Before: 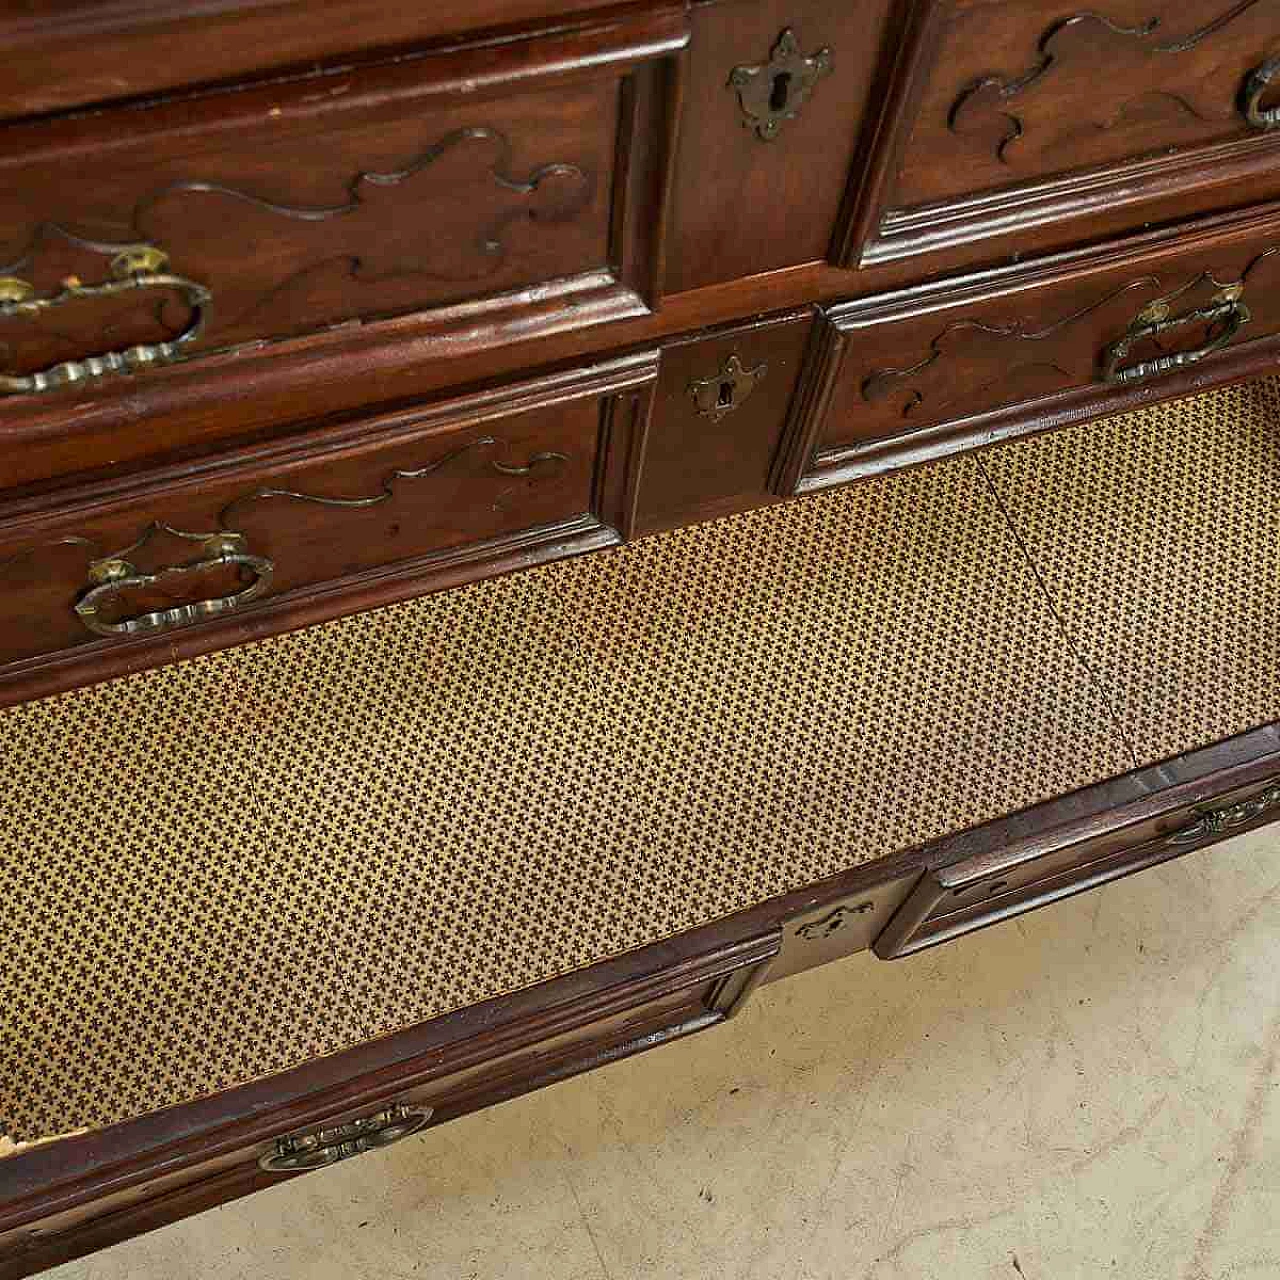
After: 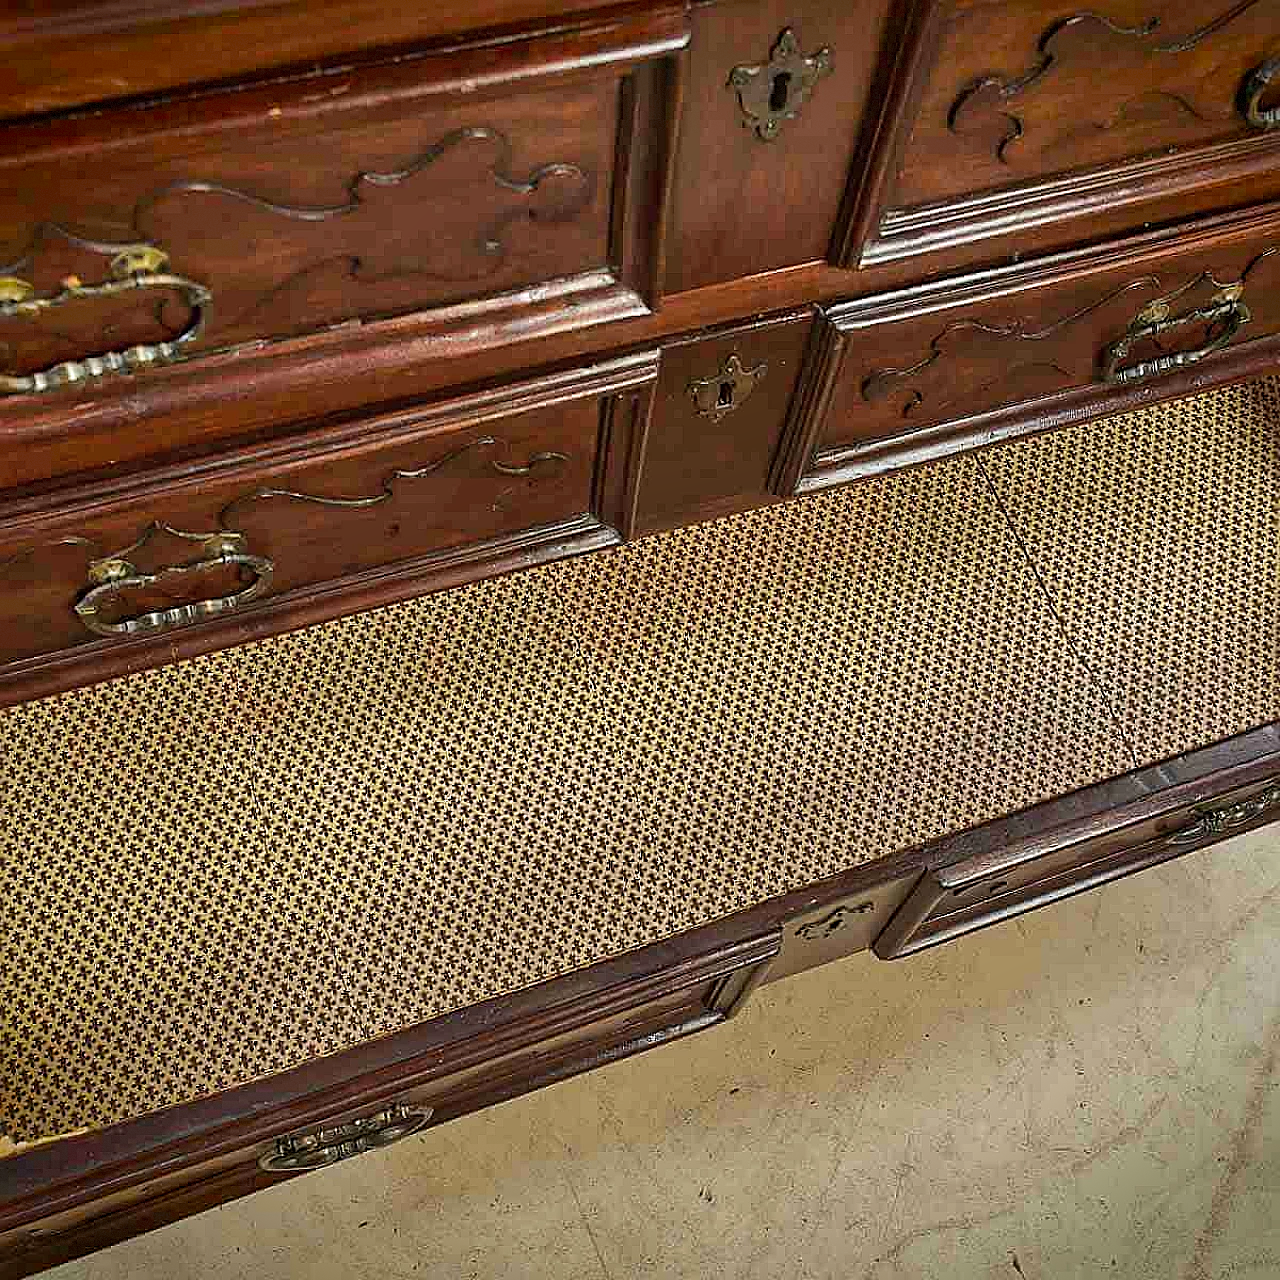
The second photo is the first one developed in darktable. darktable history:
shadows and highlights: soften with gaussian
sharpen: on, module defaults
vignetting: fall-off start 97.24%, saturation 0.368, width/height ratio 1.182, dithering 8-bit output, unbound false
